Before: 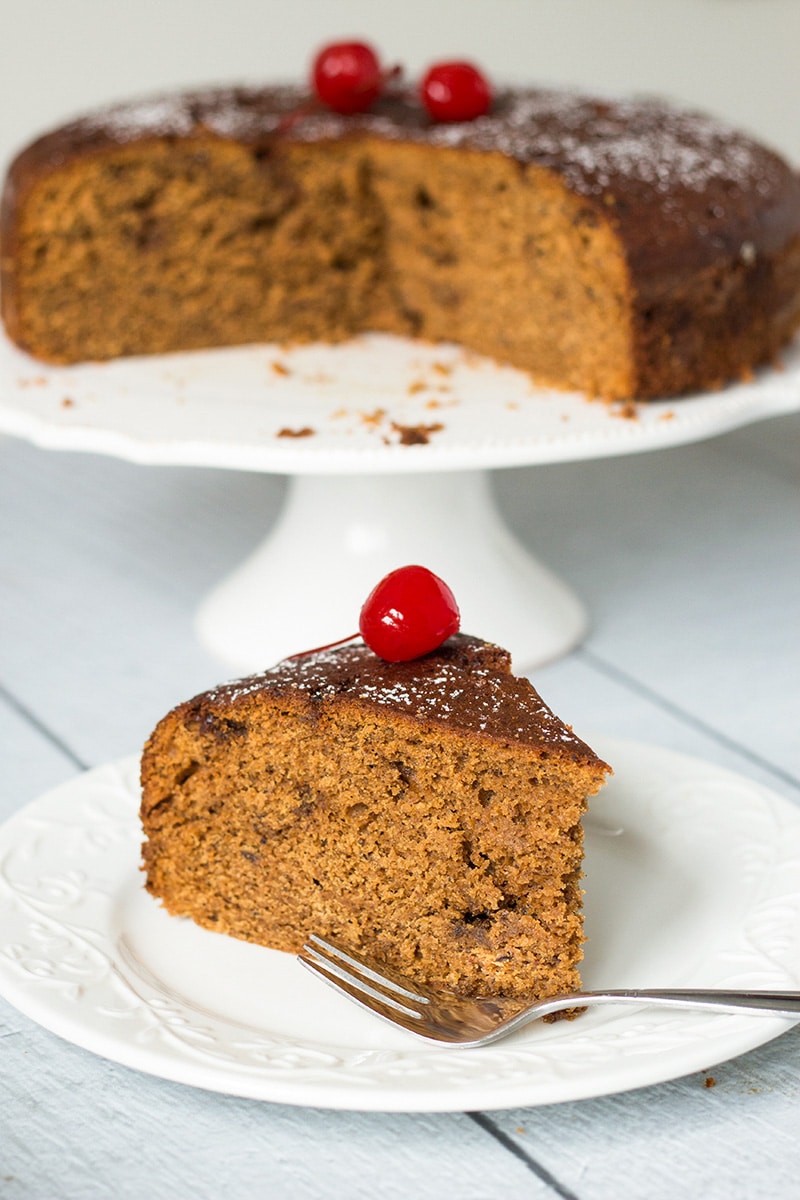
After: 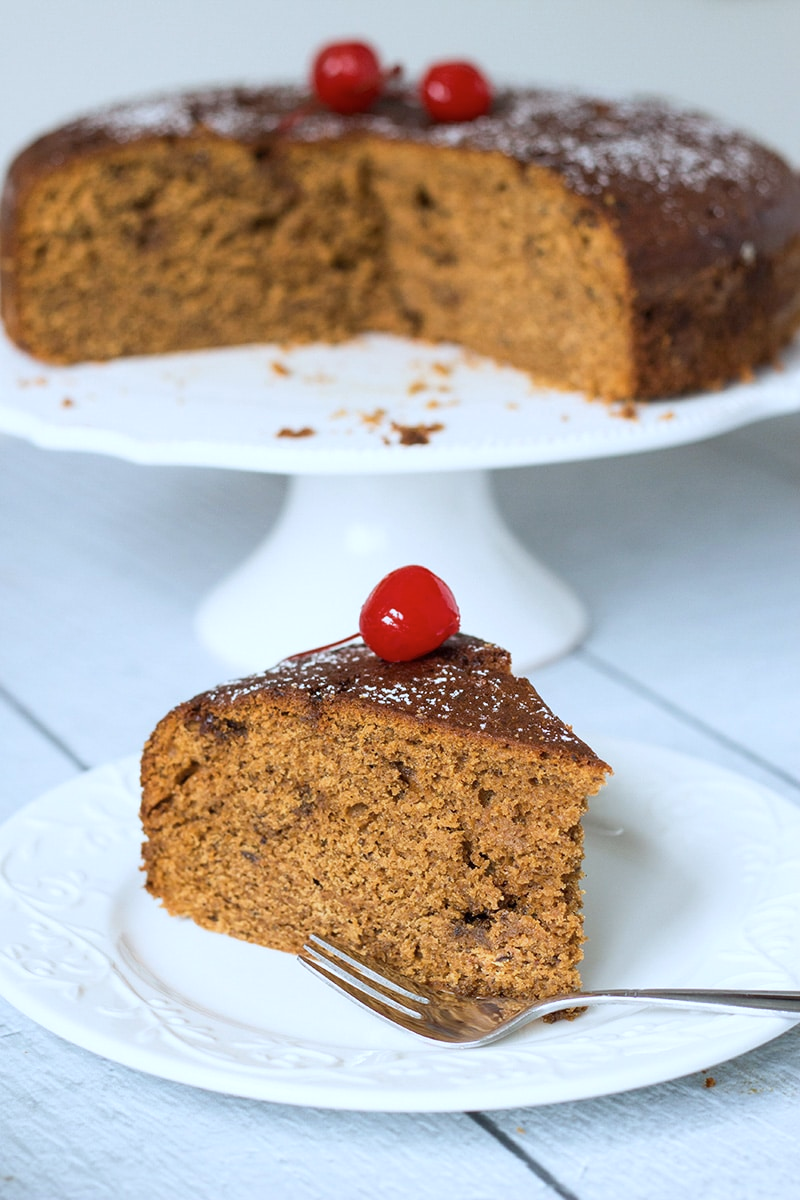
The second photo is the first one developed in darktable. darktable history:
white balance: emerald 1
color calibration: x 0.372, y 0.386, temperature 4283.97 K
color contrast: green-magenta contrast 0.96
